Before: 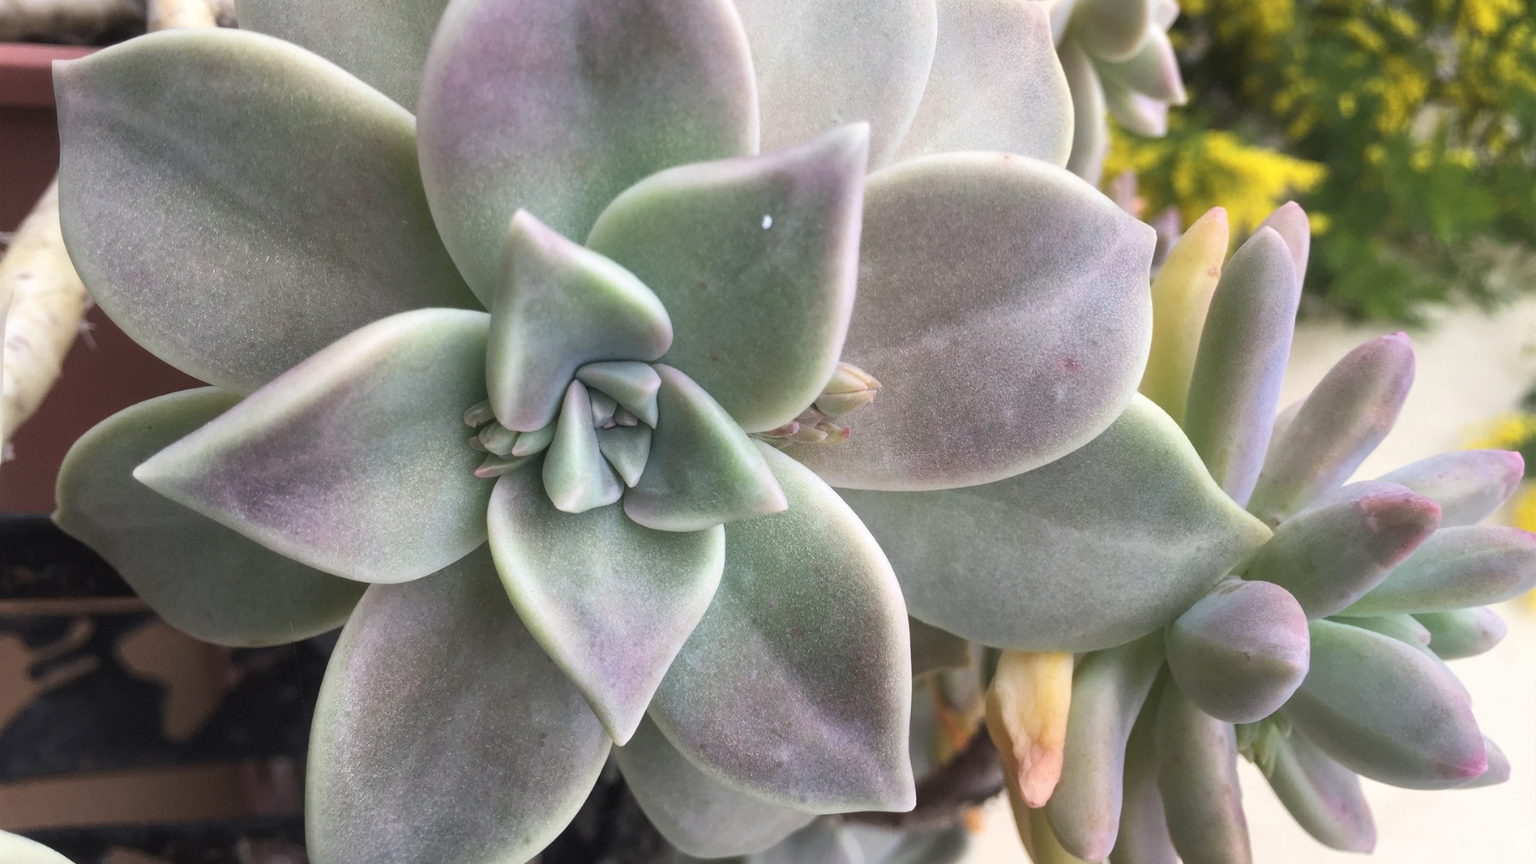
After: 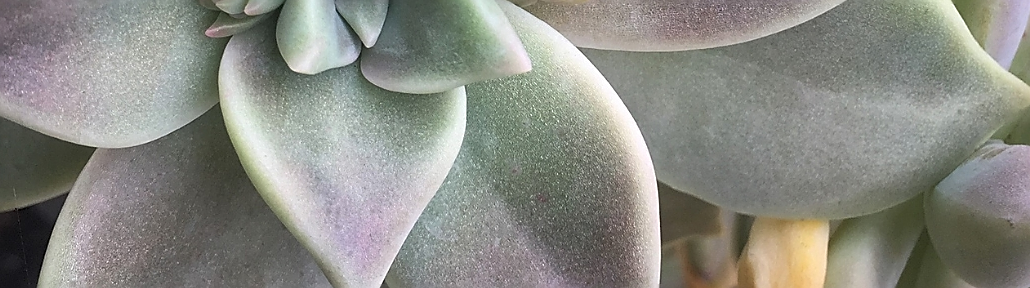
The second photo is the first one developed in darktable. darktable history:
sharpen: radius 1.4, amount 1.25, threshold 0.7
crop: left 18.091%, top 51.13%, right 17.525%, bottom 16.85%
